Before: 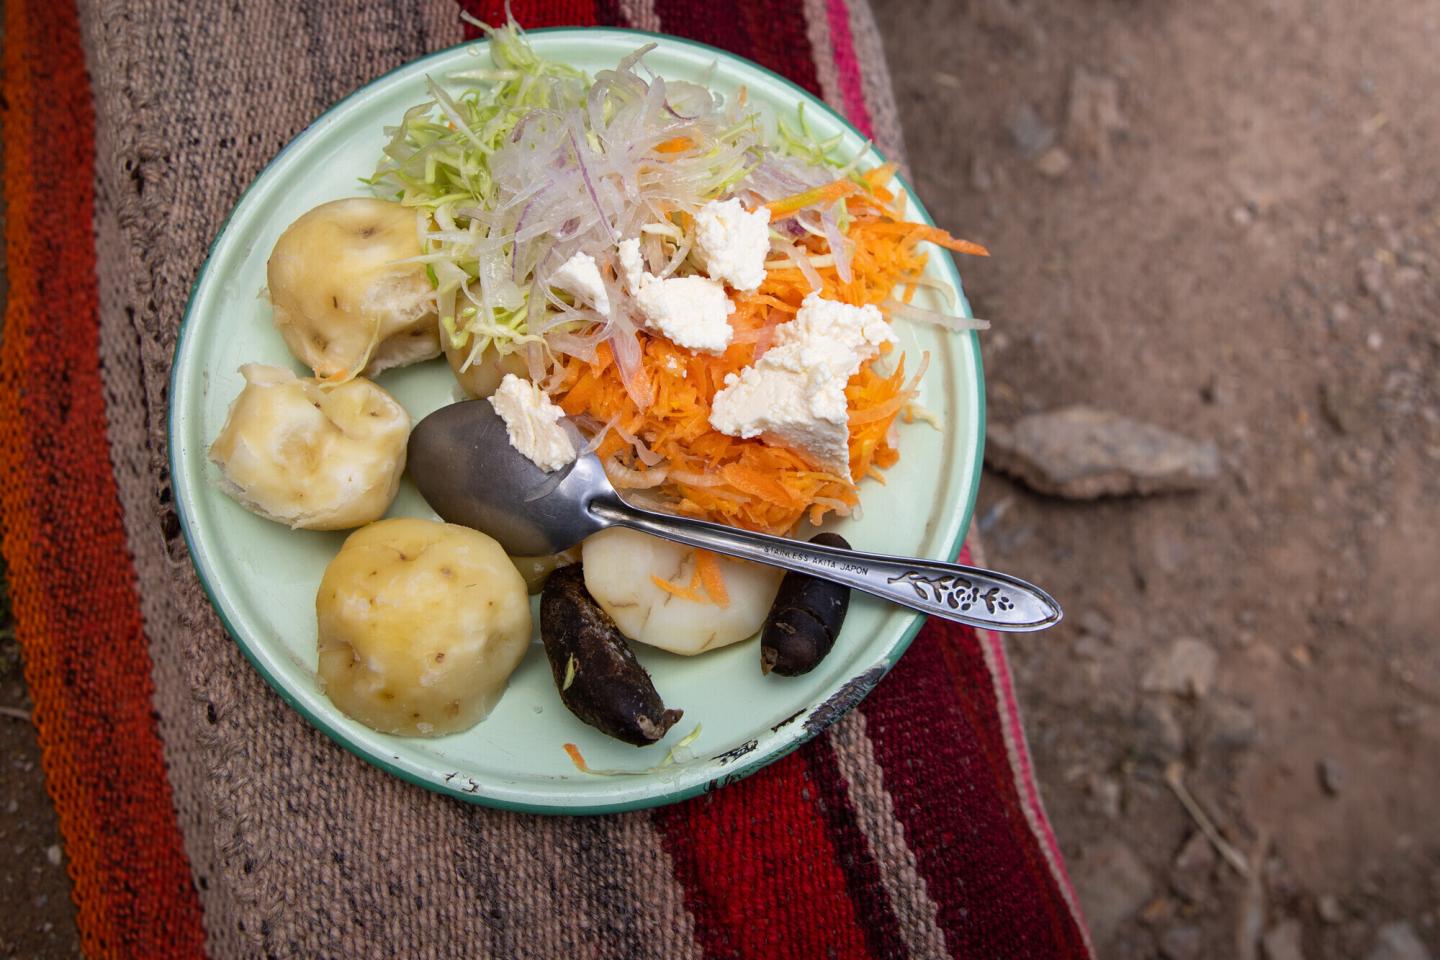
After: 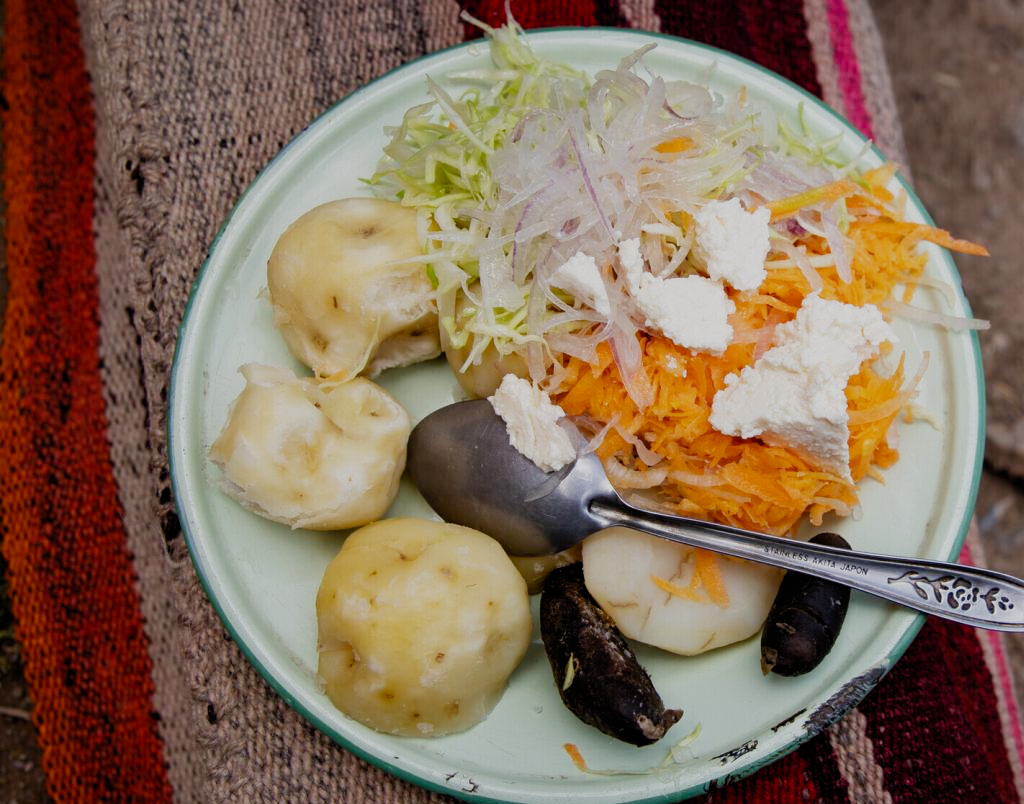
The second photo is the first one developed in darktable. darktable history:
crop: right 28.874%, bottom 16.231%
filmic rgb: black relative exposure -7.65 EV, white relative exposure 4.56 EV, hardness 3.61, preserve chrominance no, color science v5 (2021), iterations of high-quality reconstruction 0
